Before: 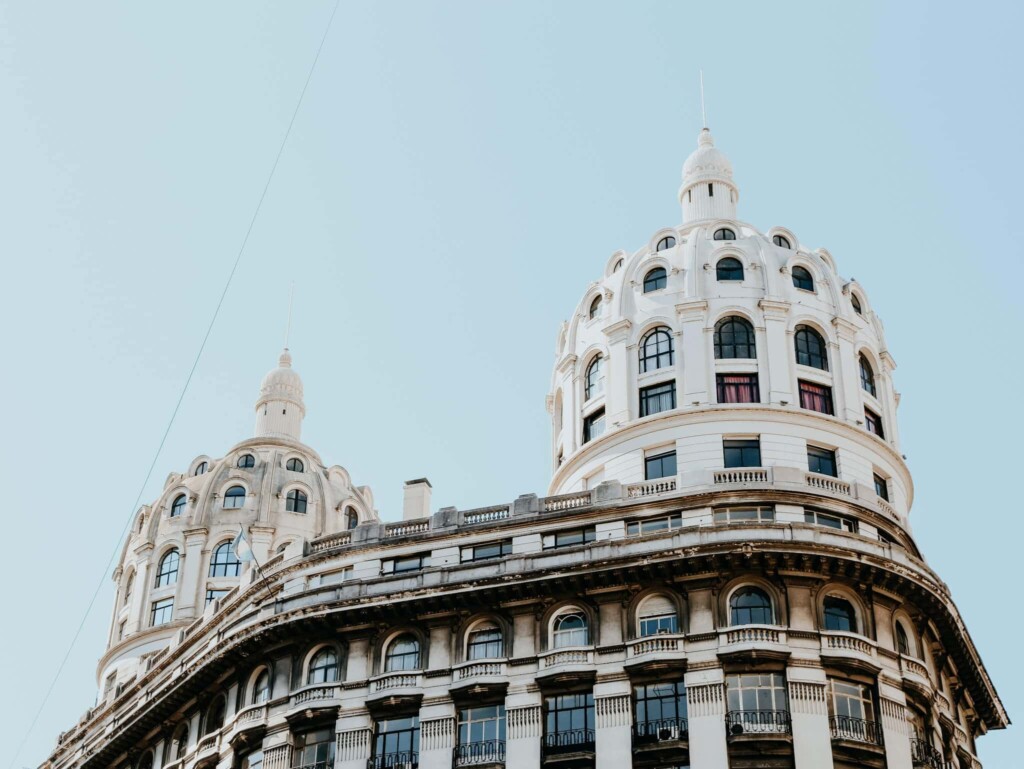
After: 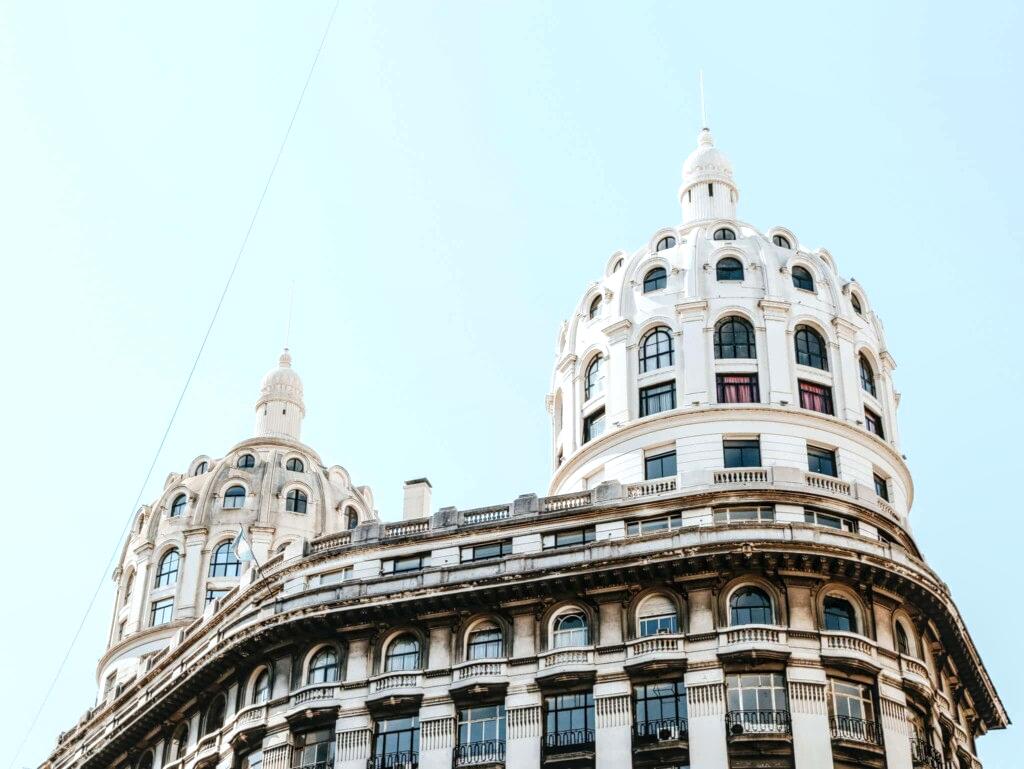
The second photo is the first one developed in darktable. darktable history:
exposure: exposure 0.507 EV, compensate highlight preservation false
local contrast: on, module defaults
